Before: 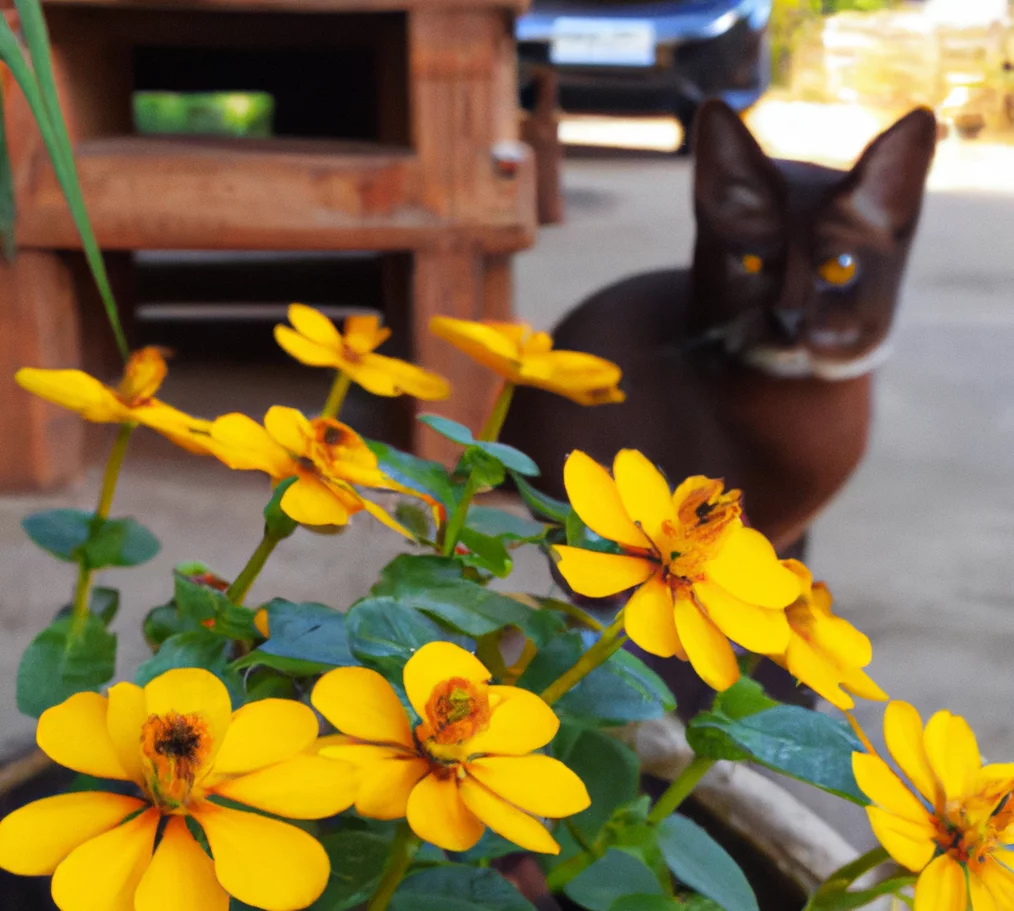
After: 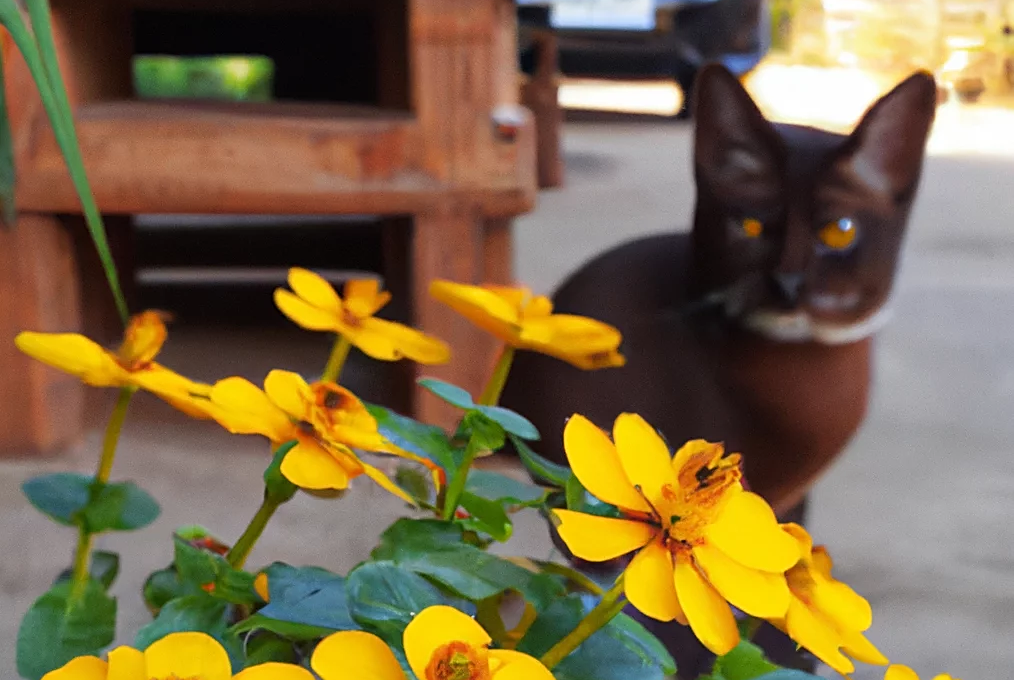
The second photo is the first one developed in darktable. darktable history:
crop: top 3.966%, bottom 21.318%
sharpen: on, module defaults
